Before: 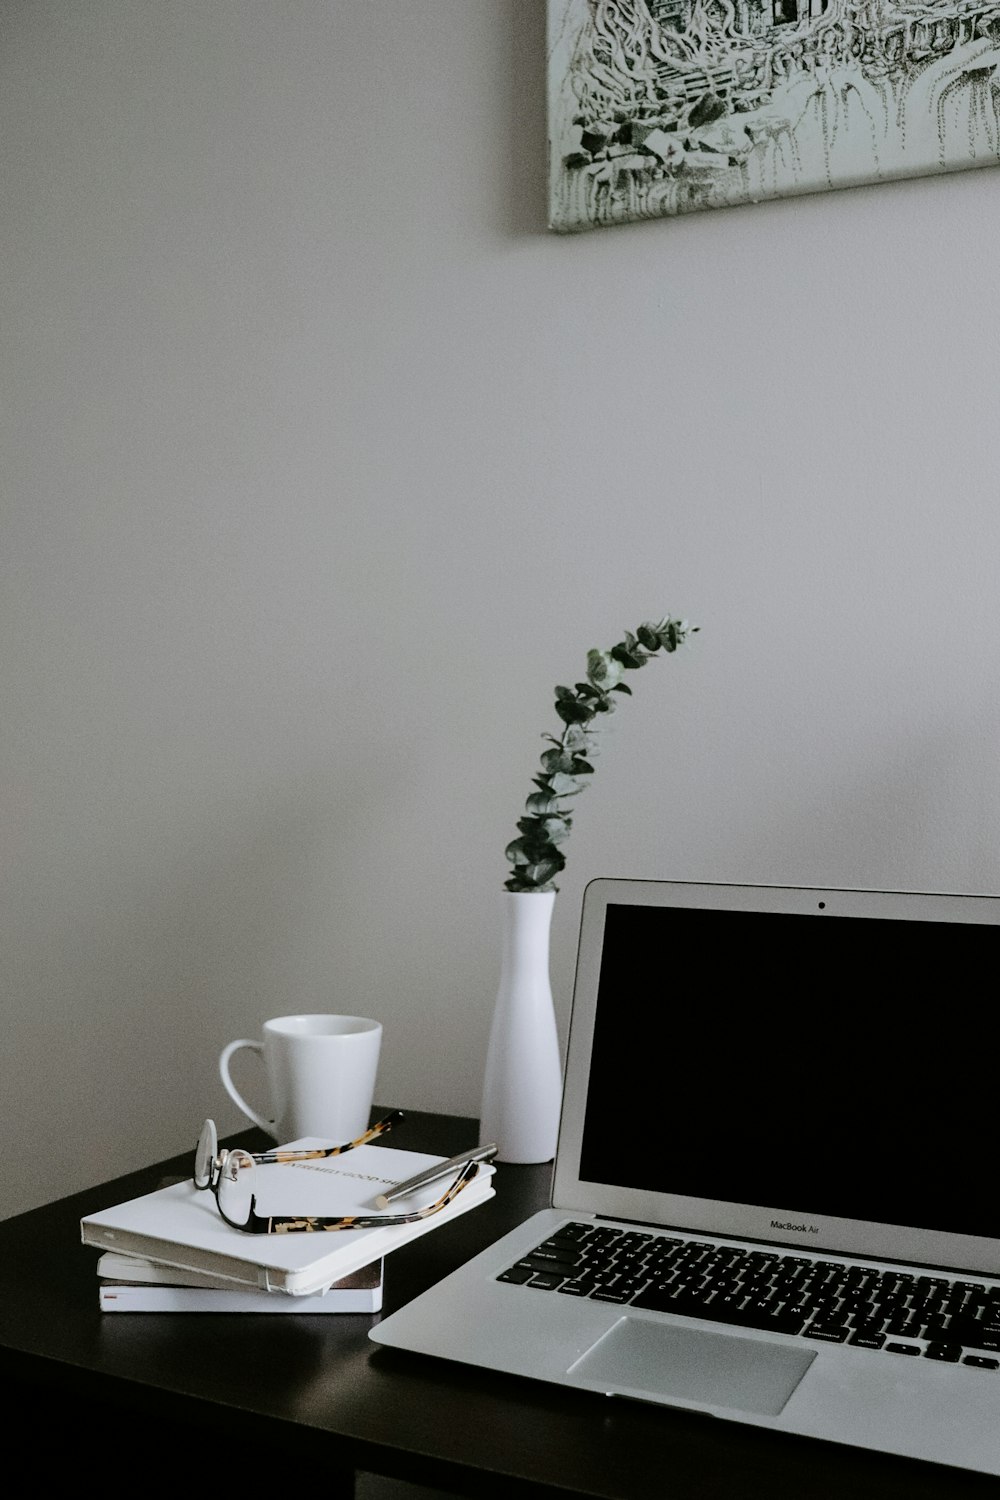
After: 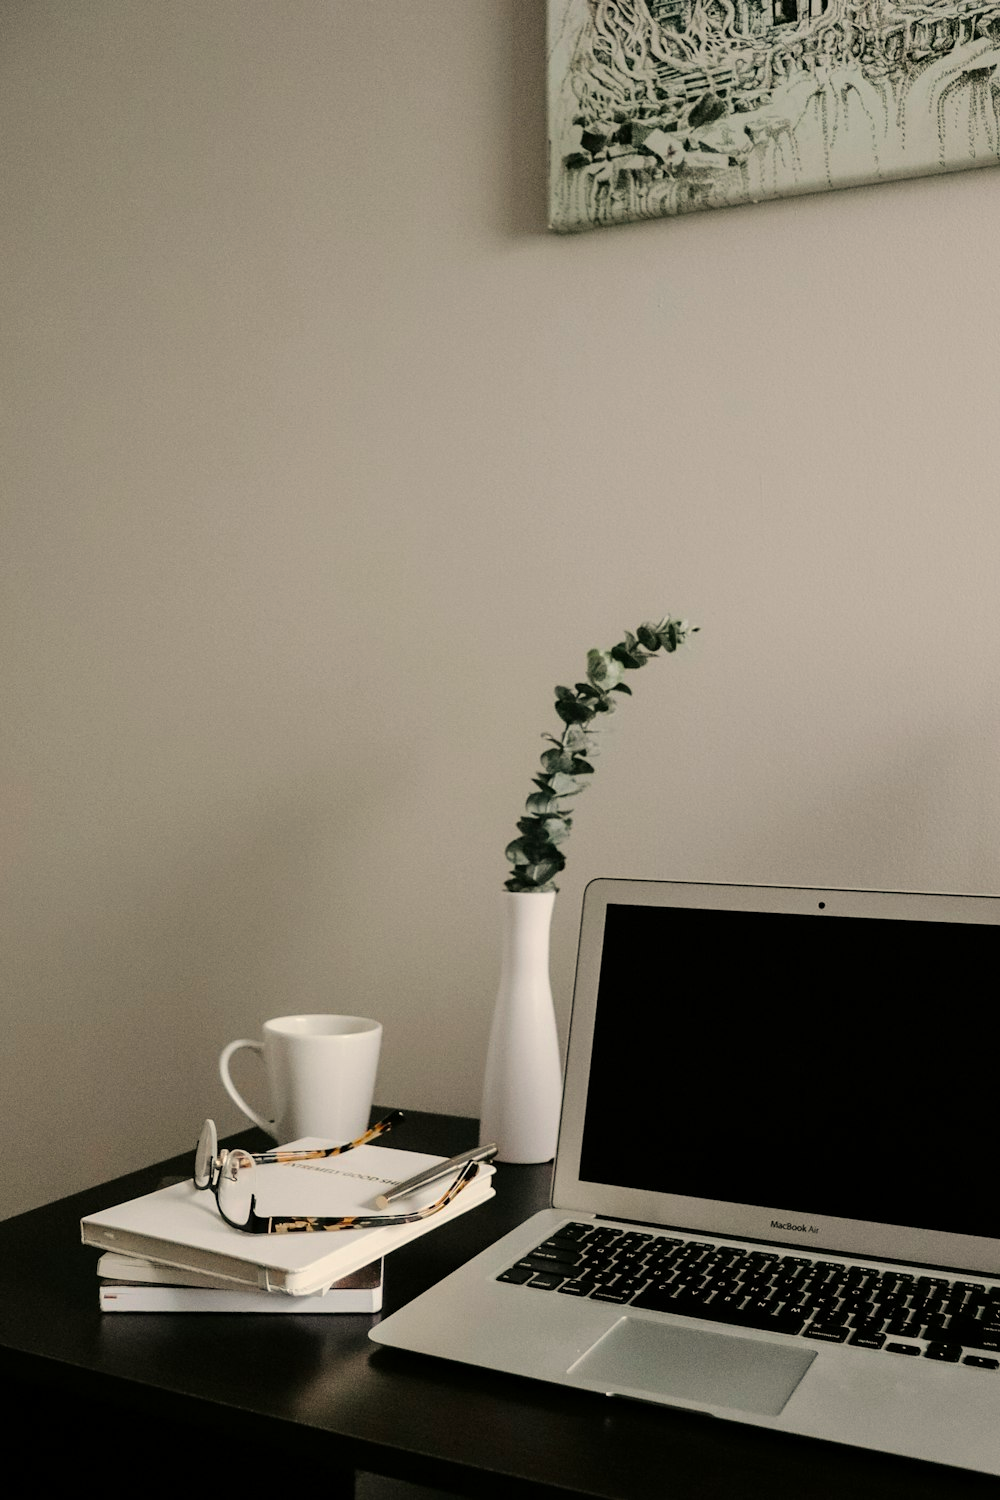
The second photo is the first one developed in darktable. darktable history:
white balance: red 1.138, green 0.996, blue 0.812
color balance rgb: shadows fall-off 101%, linear chroma grading › mid-tones 7.63%, perceptual saturation grading › mid-tones 11.68%, mask middle-gray fulcrum 22.45%, global vibrance 10.11%, saturation formula JzAzBz (2021)
color calibration: x 0.37, y 0.382, temperature 4313.32 K
